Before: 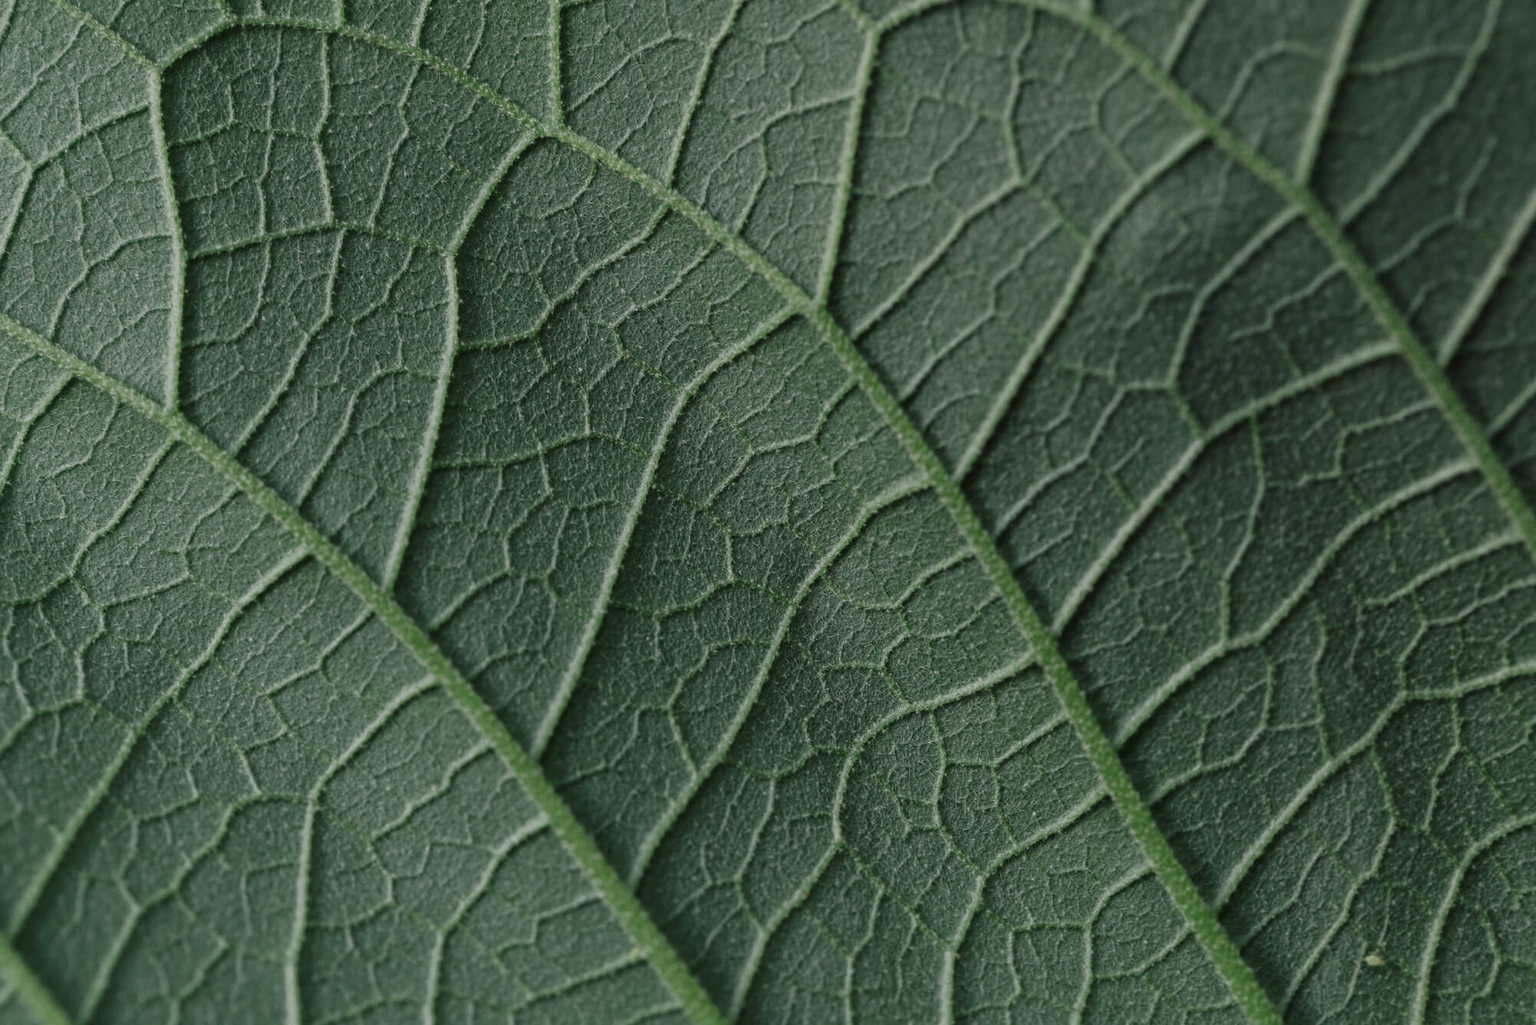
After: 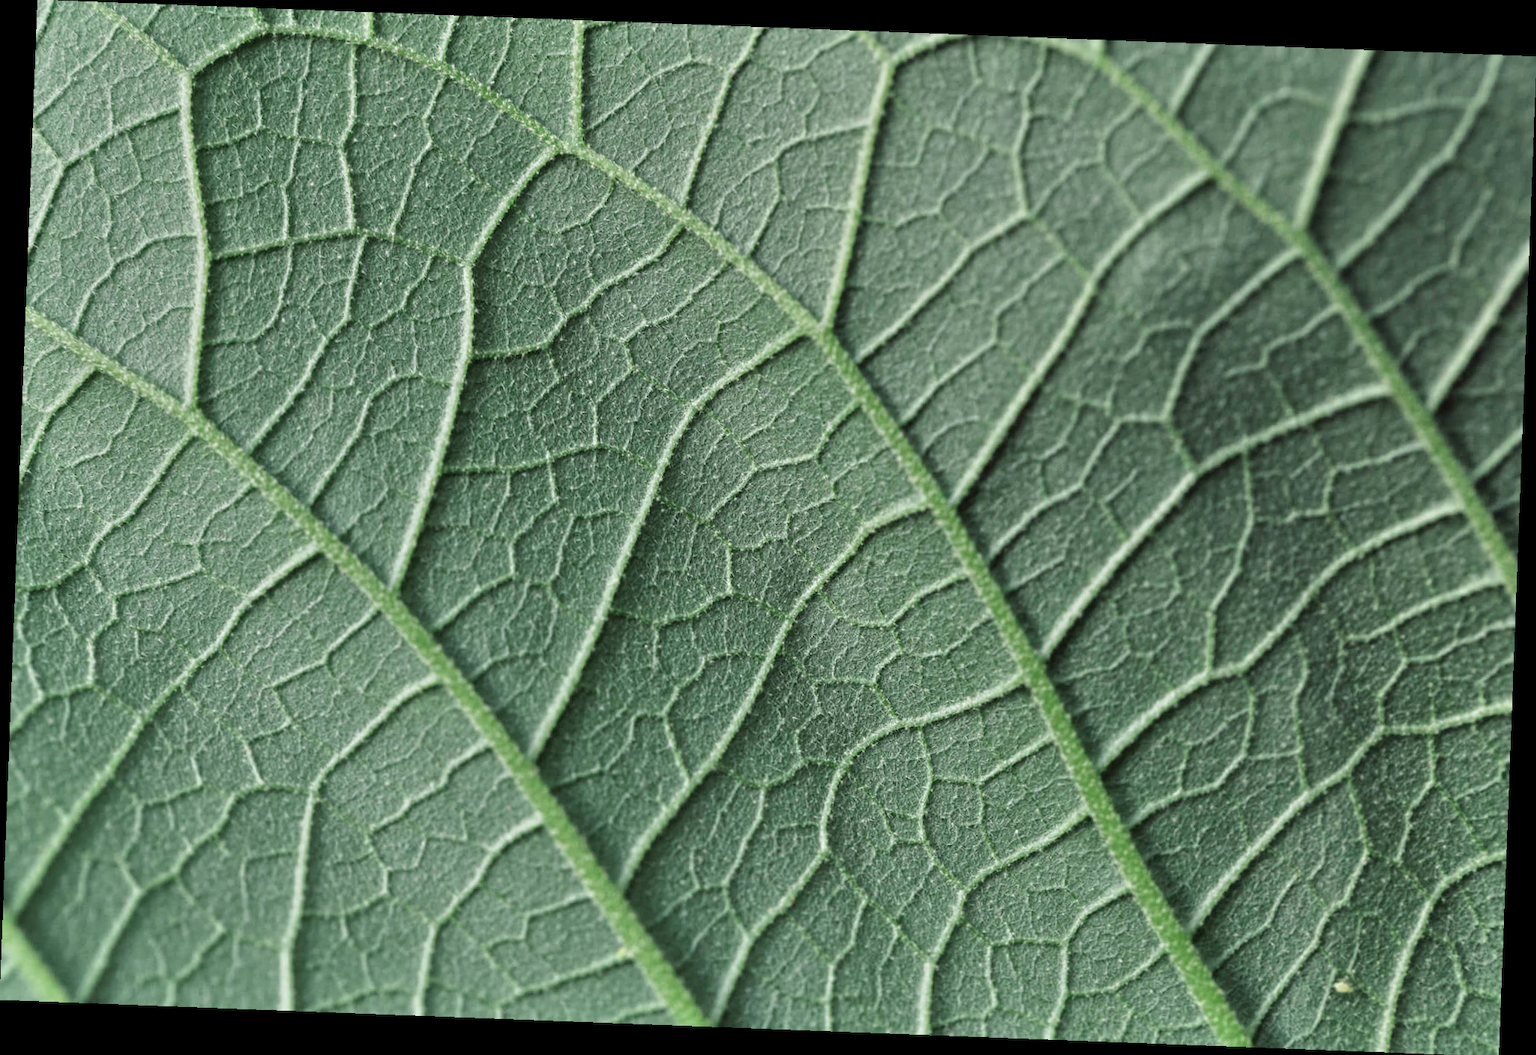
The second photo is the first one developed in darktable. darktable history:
contrast brightness saturation: contrast 0.07
rotate and perspective: rotation 2.17°, automatic cropping off
tone equalizer: -7 EV 0.15 EV, -6 EV 0.6 EV, -5 EV 1.15 EV, -4 EV 1.33 EV, -3 EV 1.15 EV, -2 EV 0.6 EV, -1 EV 0.15 EV, mask exposure compensation -0.5 EV
shadows and highlights: shadows 29.61, highlights -30.47, low approximation 0.01, soften with gaussian
